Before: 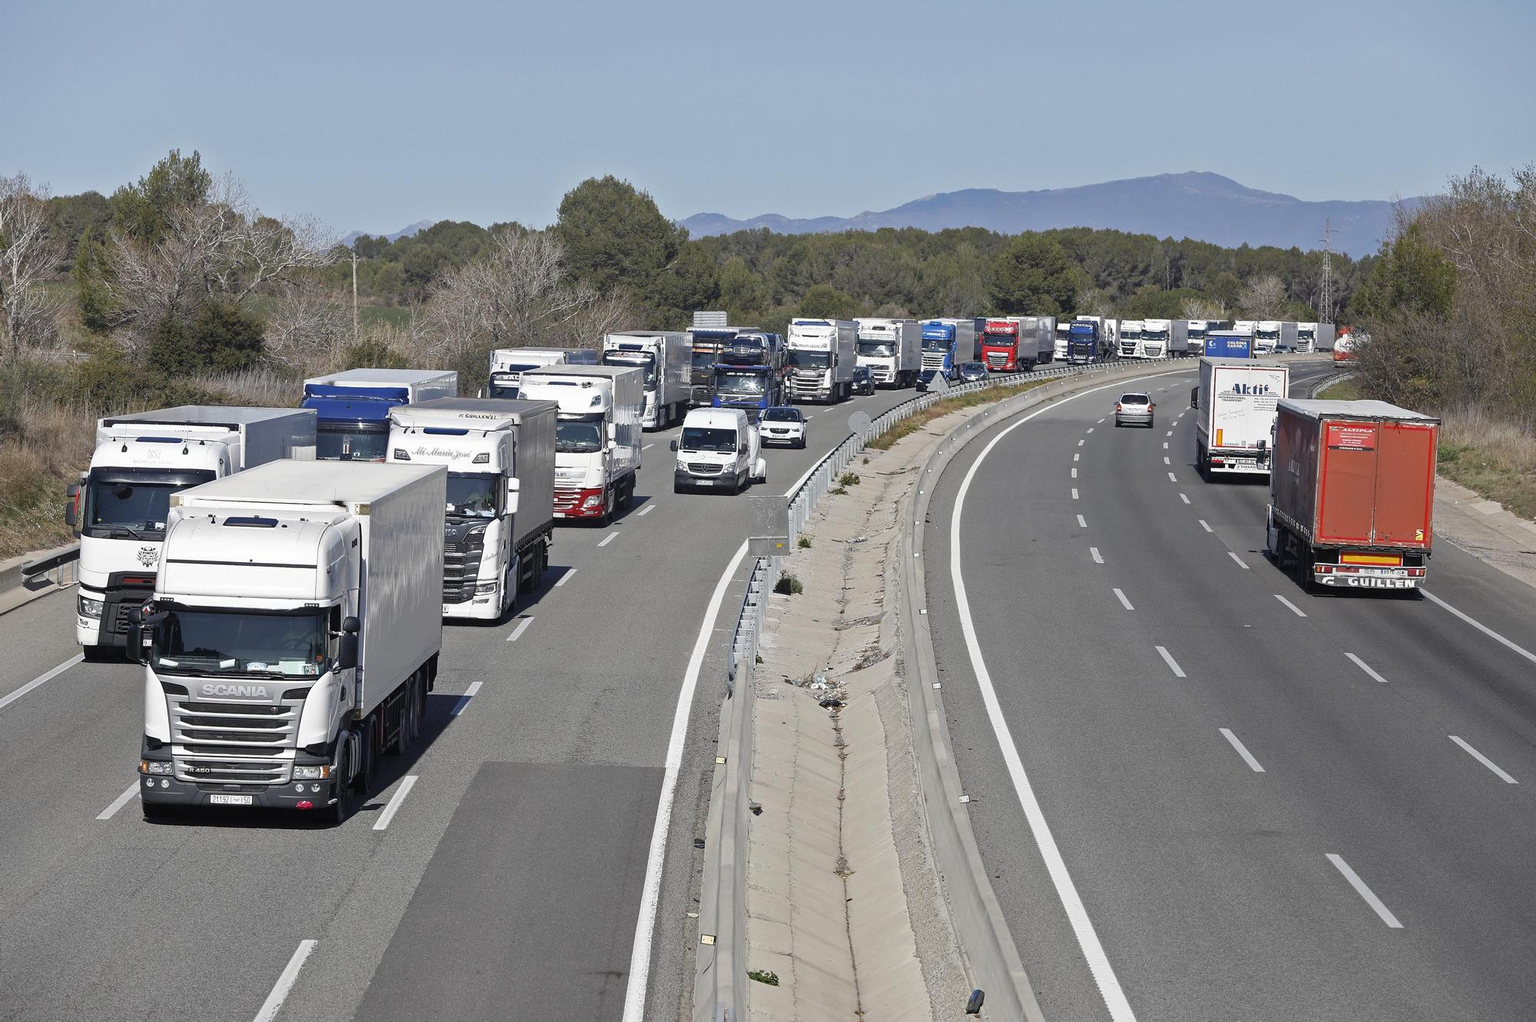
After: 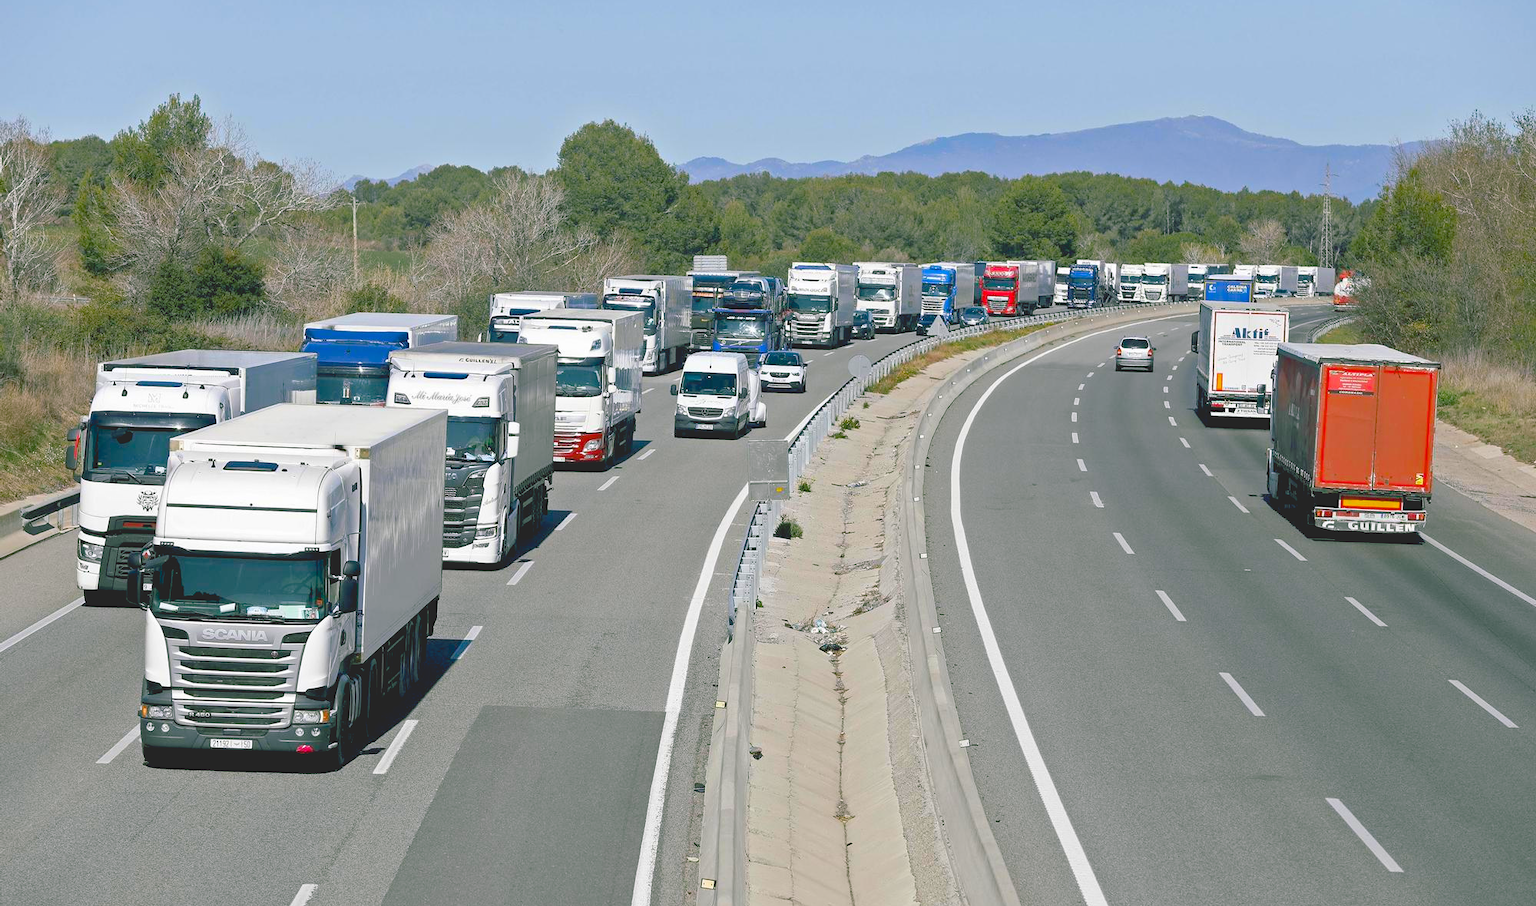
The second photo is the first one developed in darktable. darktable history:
exposure: black level correction 0.012, exposure 0.691 EV, compensate exposure bias true, compensate highlight preservation false
crop and rotate: top 5.53%, bottom 5.814%
contrast brightness saturation: contrast -0.285
color balance rgb: shadows lift › chroma 11.455%, shadows lift › hue 133.43°, perceptual saturation grading › global saturation 25.892%
